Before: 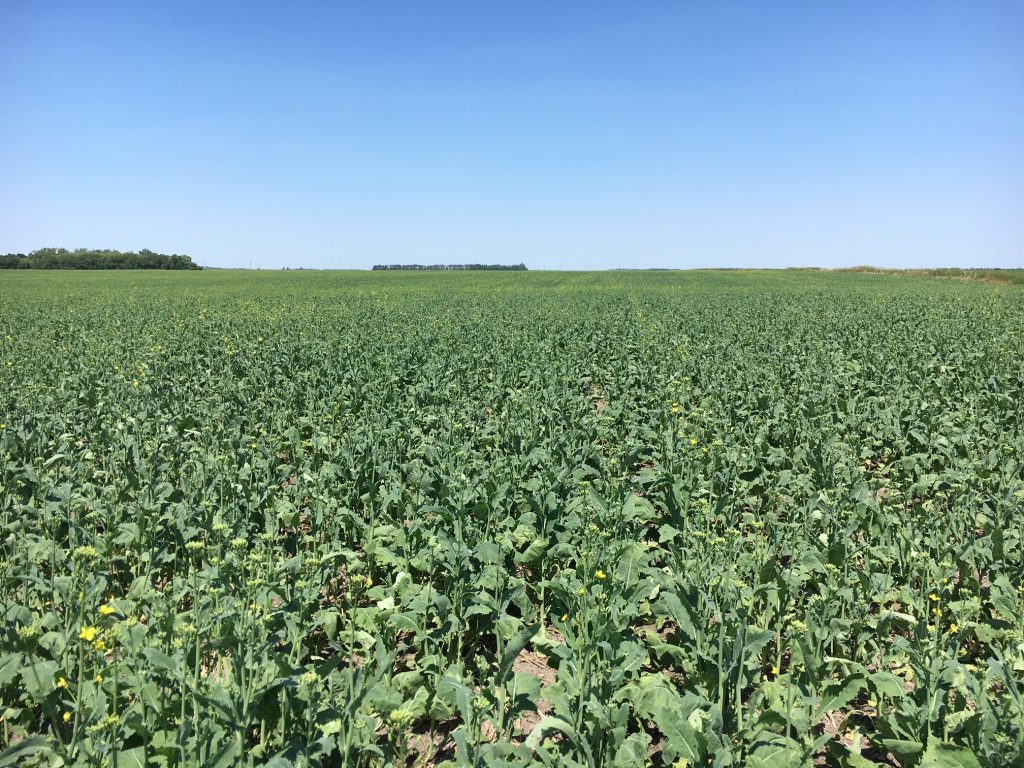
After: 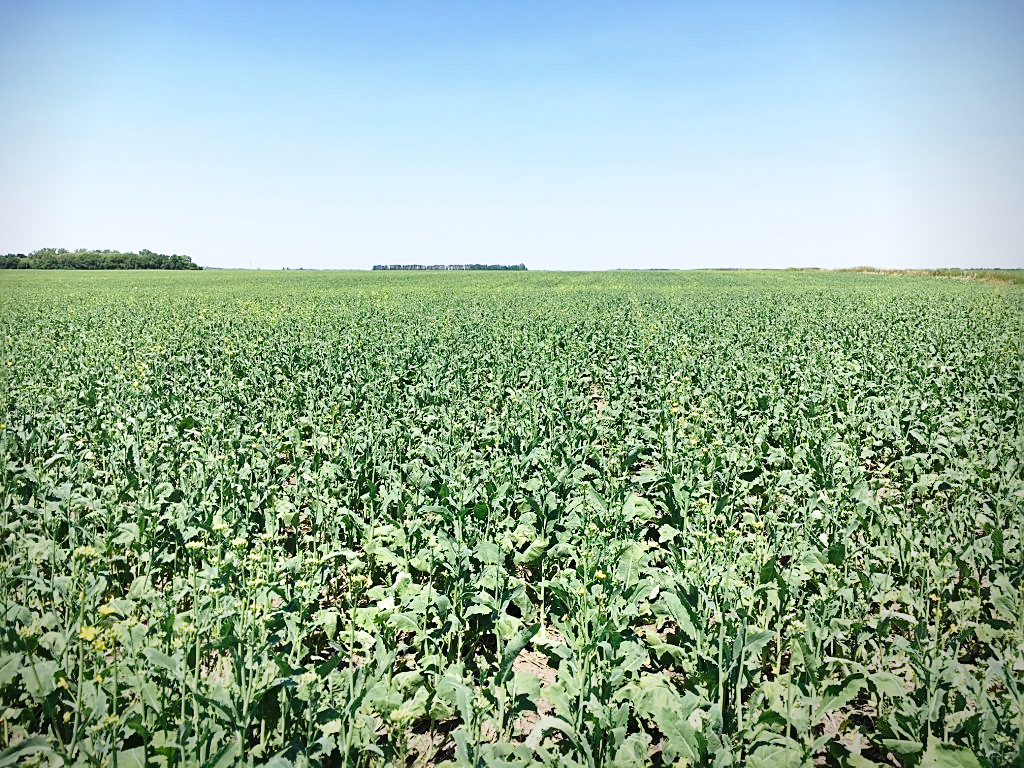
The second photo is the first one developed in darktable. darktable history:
base curve: curves: ch0 [(0, 0) (0.028, 0.03) (0.121, 0.232) (0.46, 0.748) (0.859, 0.968) (1, 1)], preserve colors none
sharpen: on, module defaults
vignetting: saturation 0.003, center (-0.062, -0.314), width/height ratio 1.092
